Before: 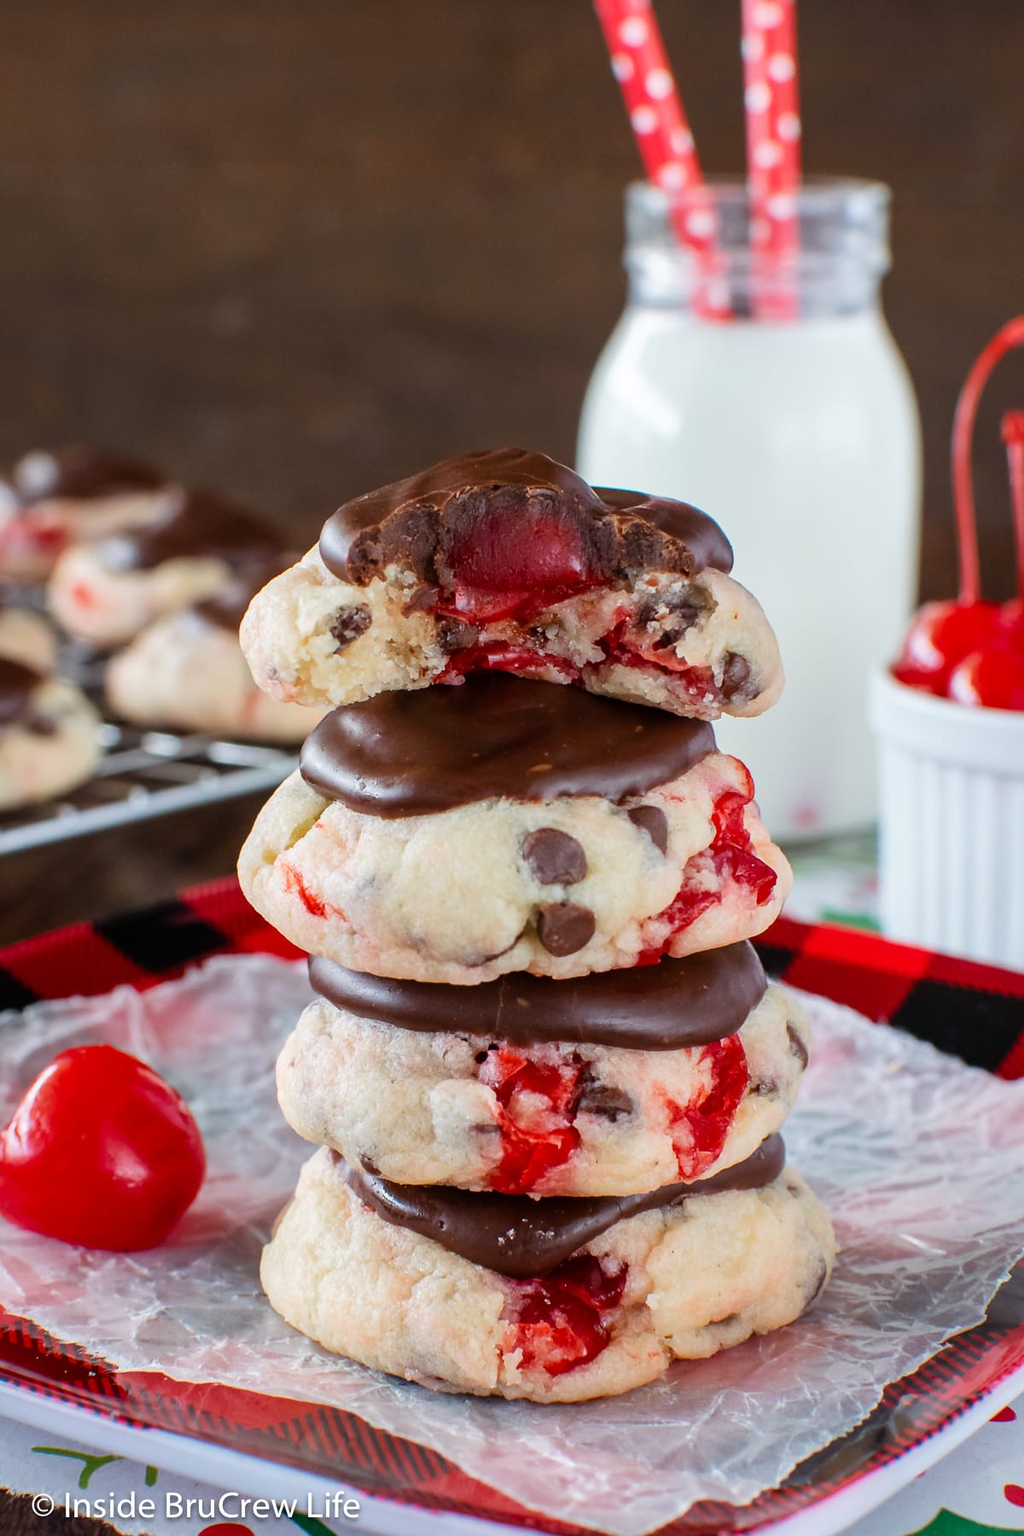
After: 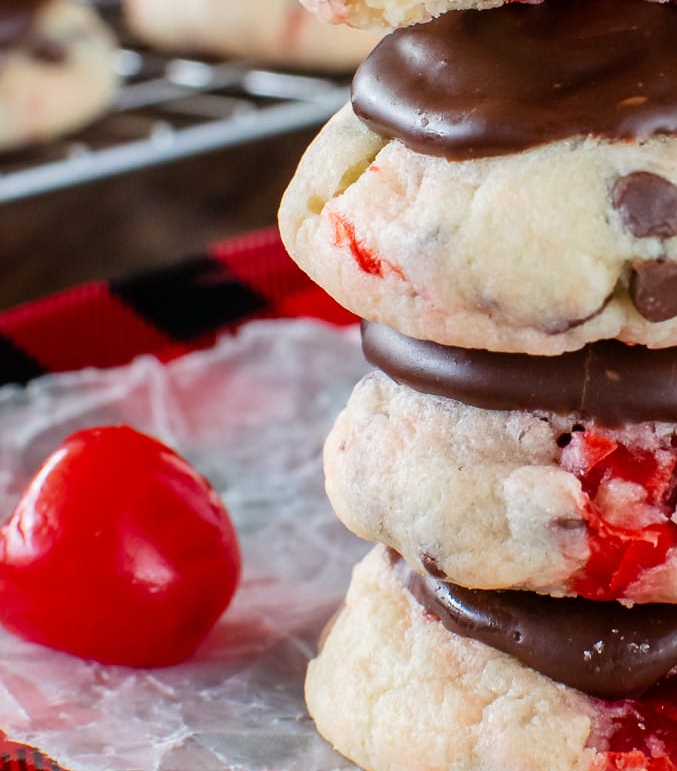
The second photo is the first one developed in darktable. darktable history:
crop: top 44.432%, right 43.518%, bottom 12.694%
